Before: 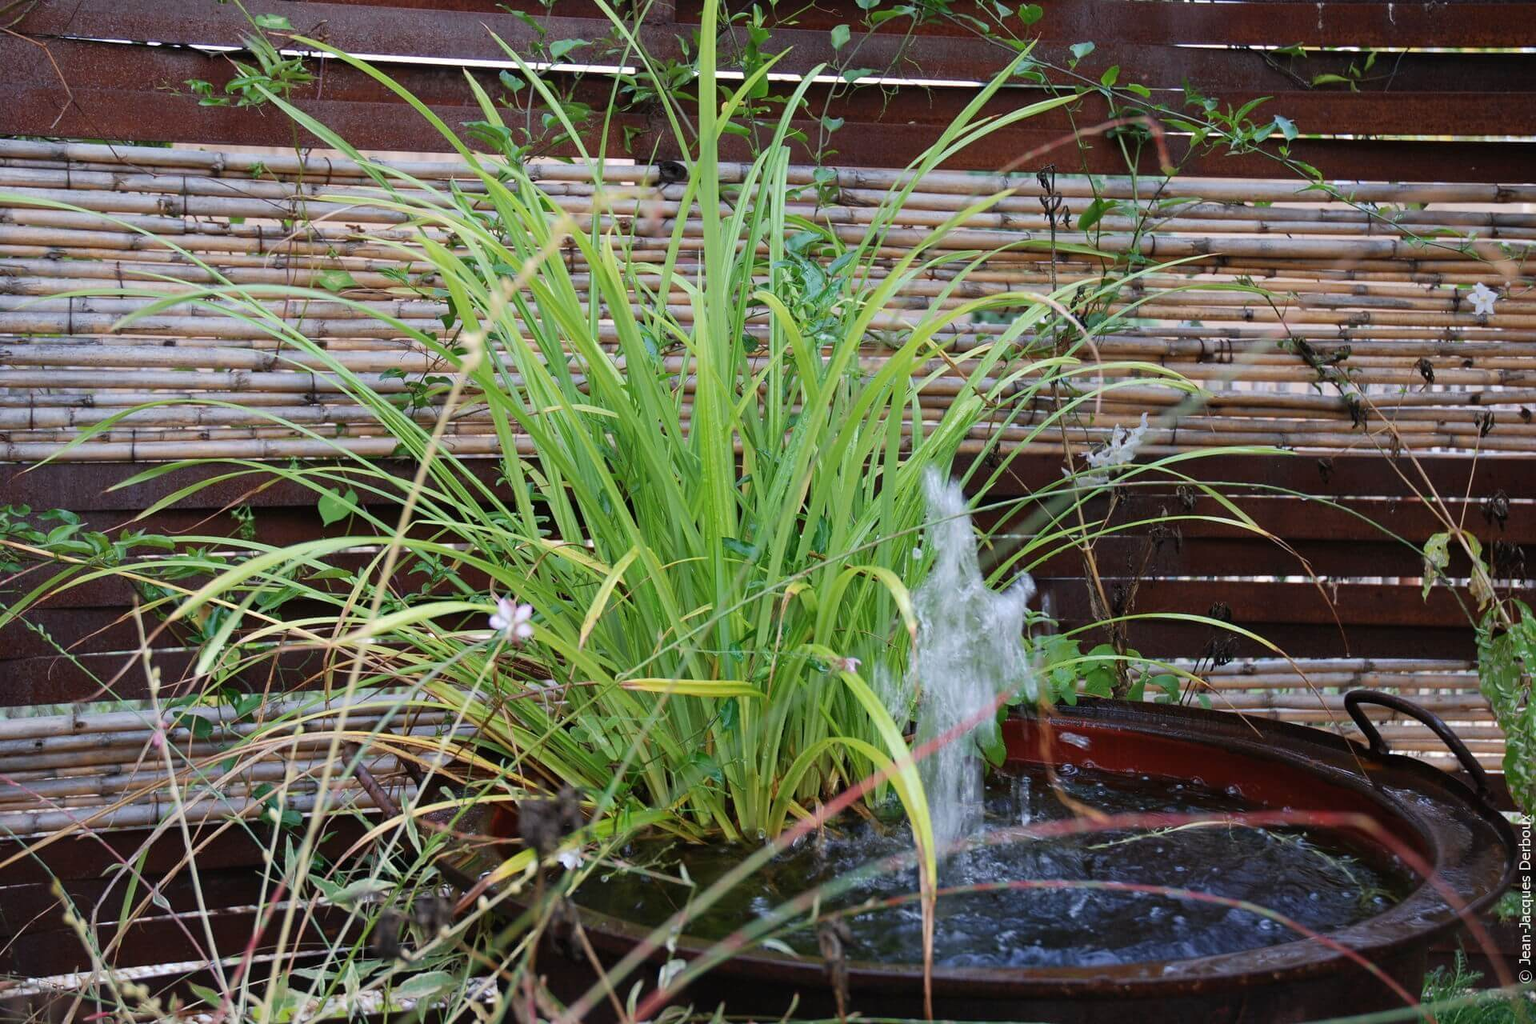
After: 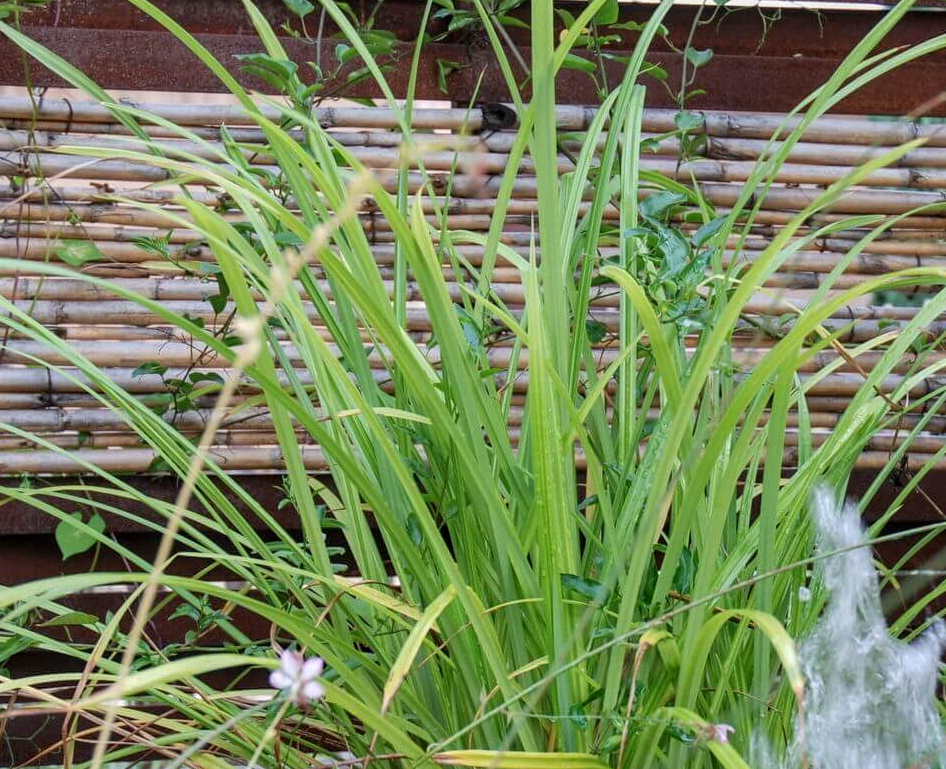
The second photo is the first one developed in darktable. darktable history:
crop: left 17.835%, top 7.675%, right 32.881%, bottom 32.213%
local contrast: on, module defaults
